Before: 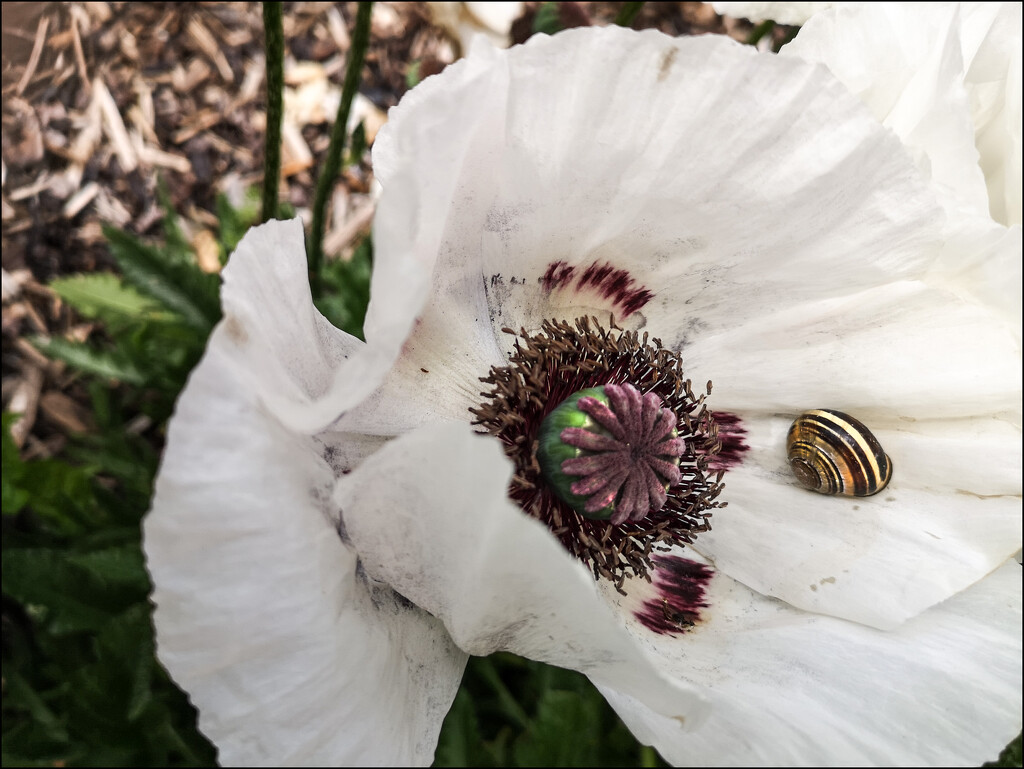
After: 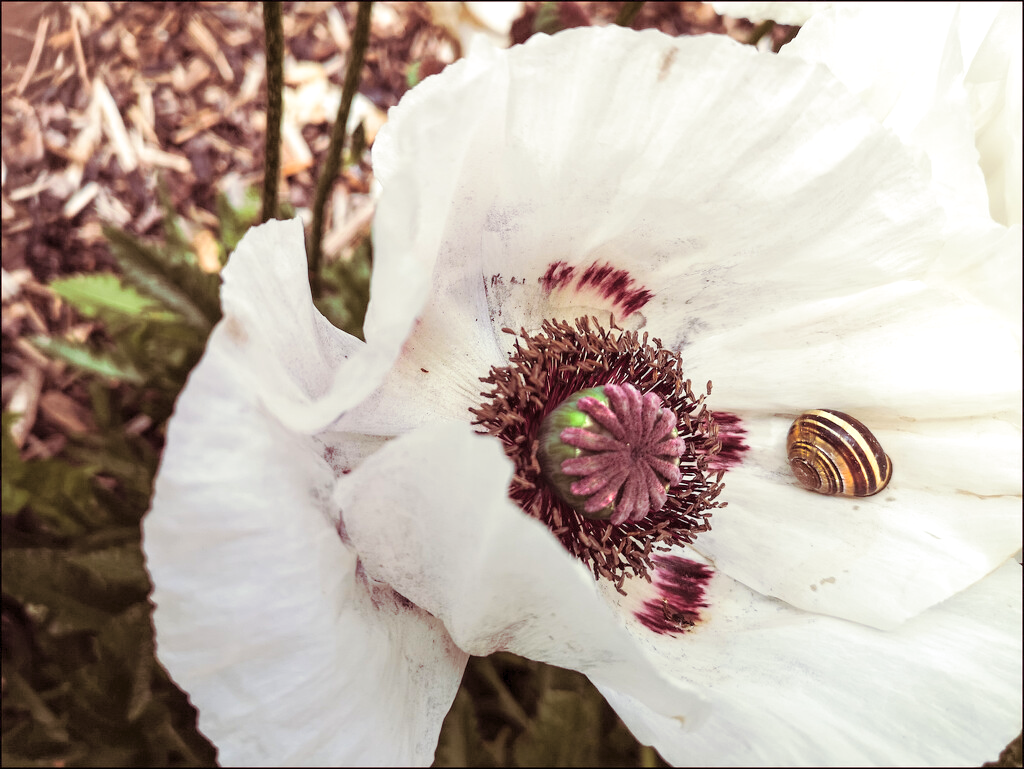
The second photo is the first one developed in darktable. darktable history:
levels: levels [0, 0.397, 0.955]
split-toning: on, module defaults
